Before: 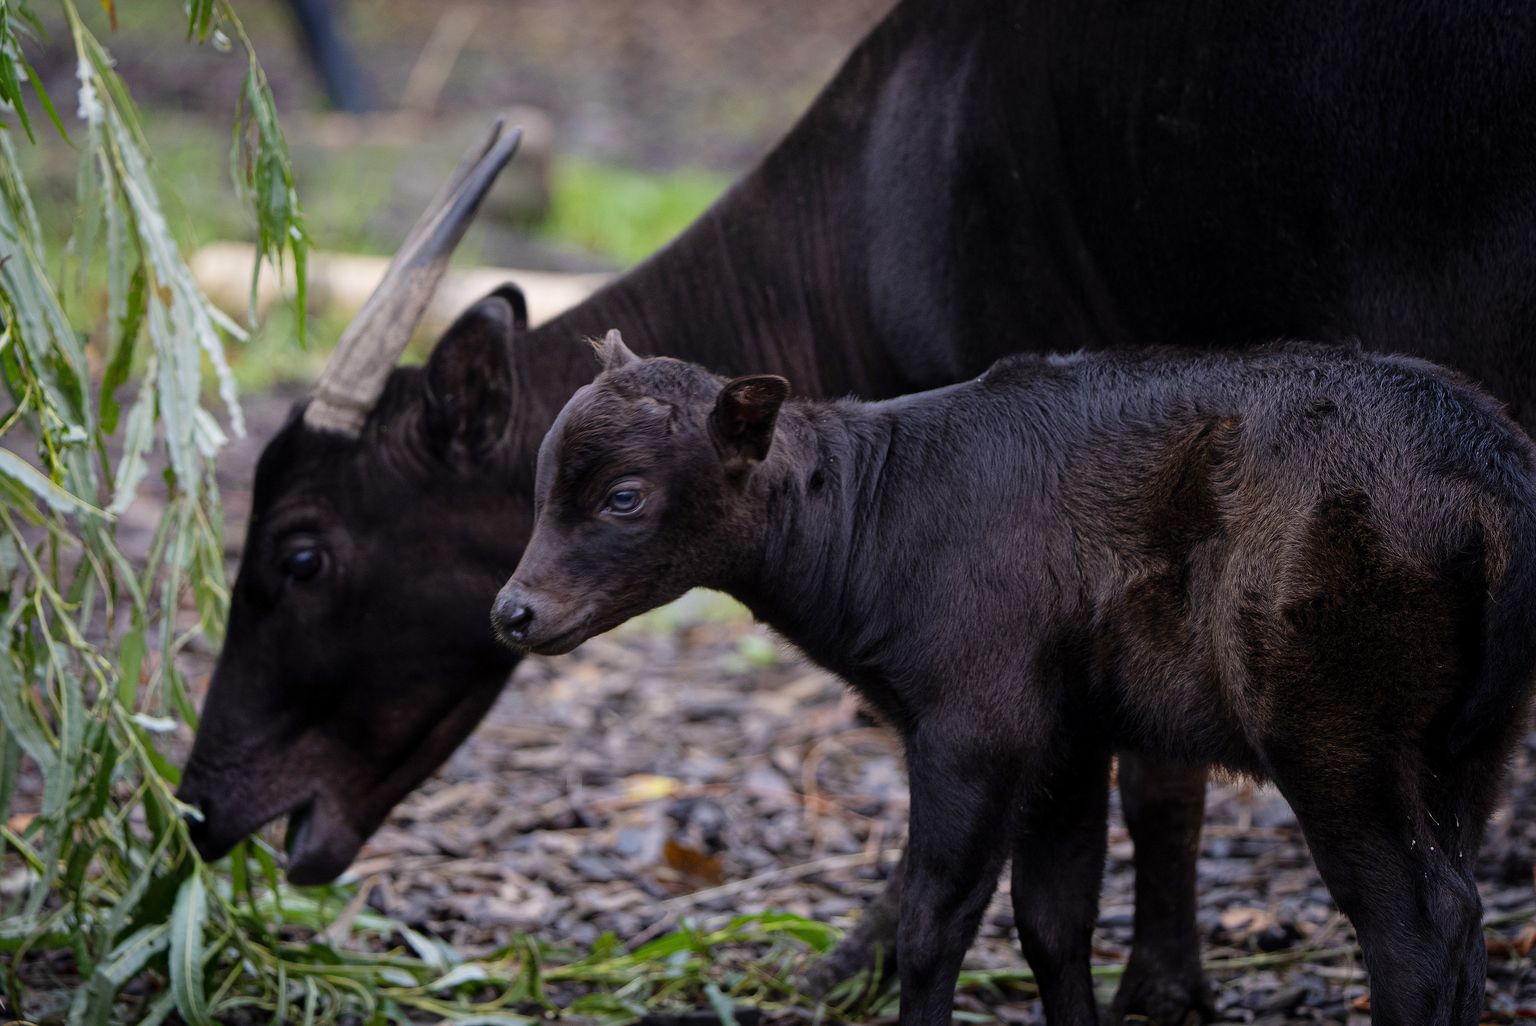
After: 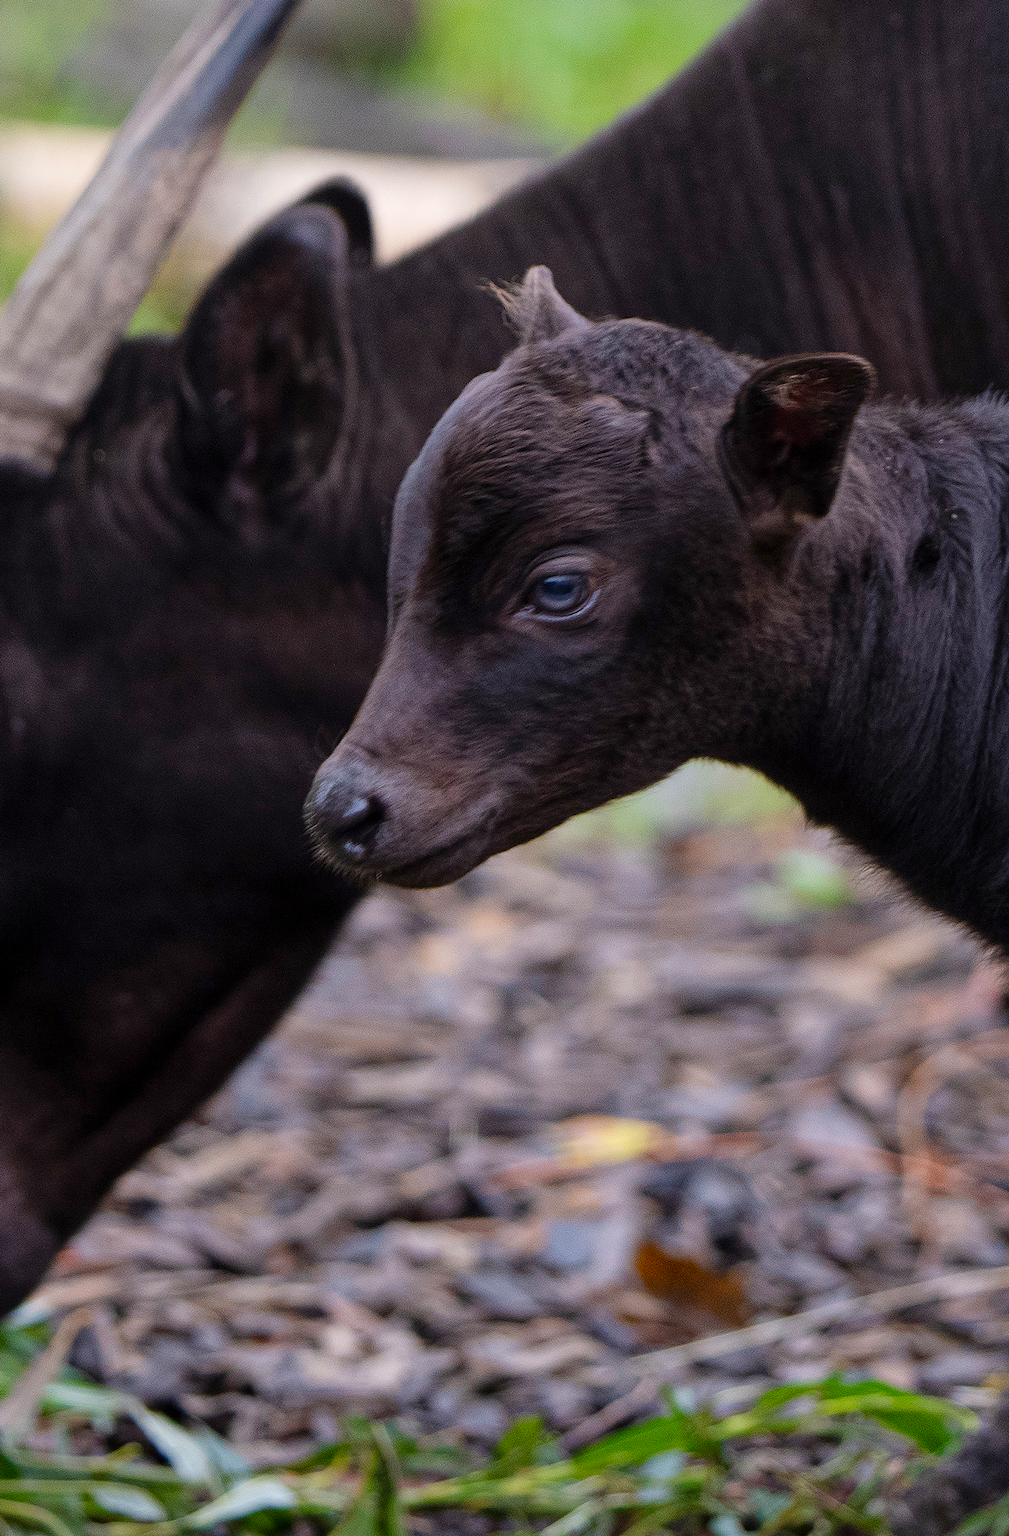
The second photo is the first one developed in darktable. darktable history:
crop and rotate: left 21.602%, top 18.528%, right 43.959%, bottom 2.986%
